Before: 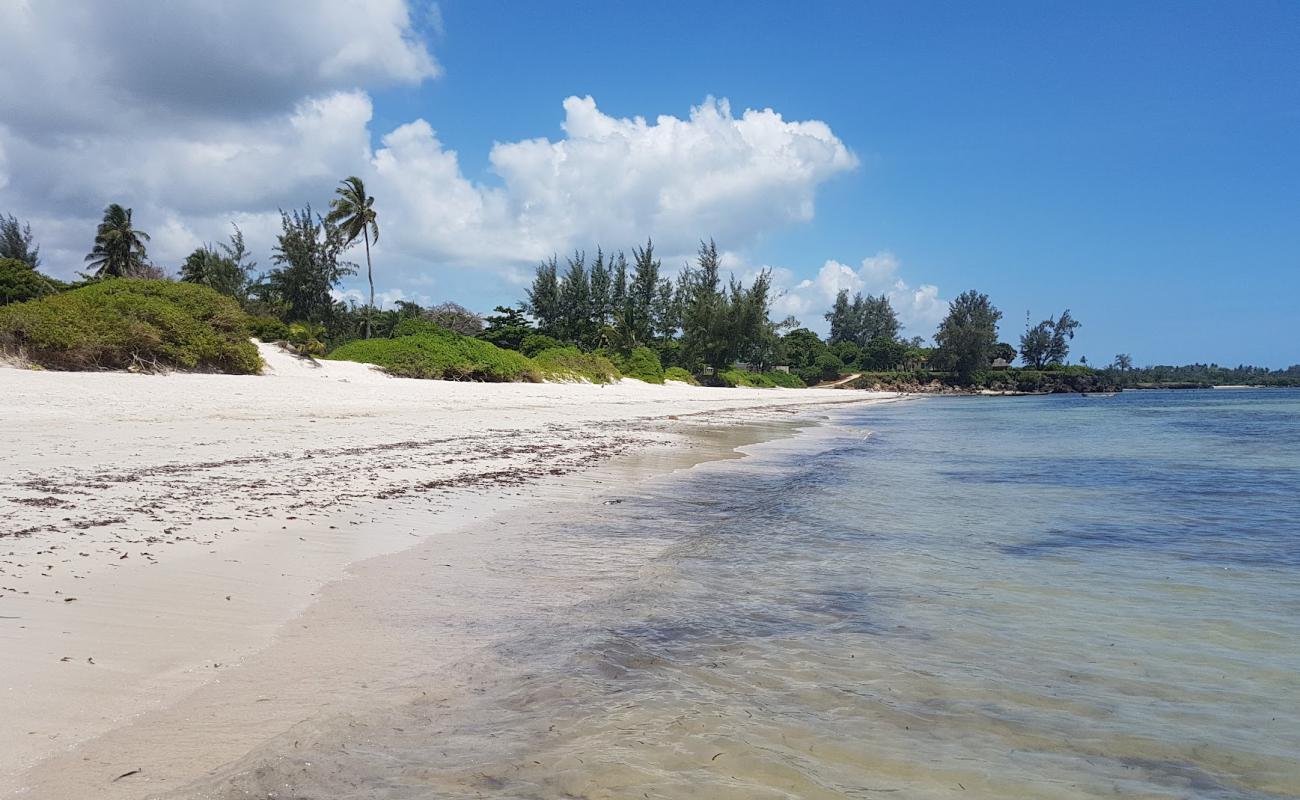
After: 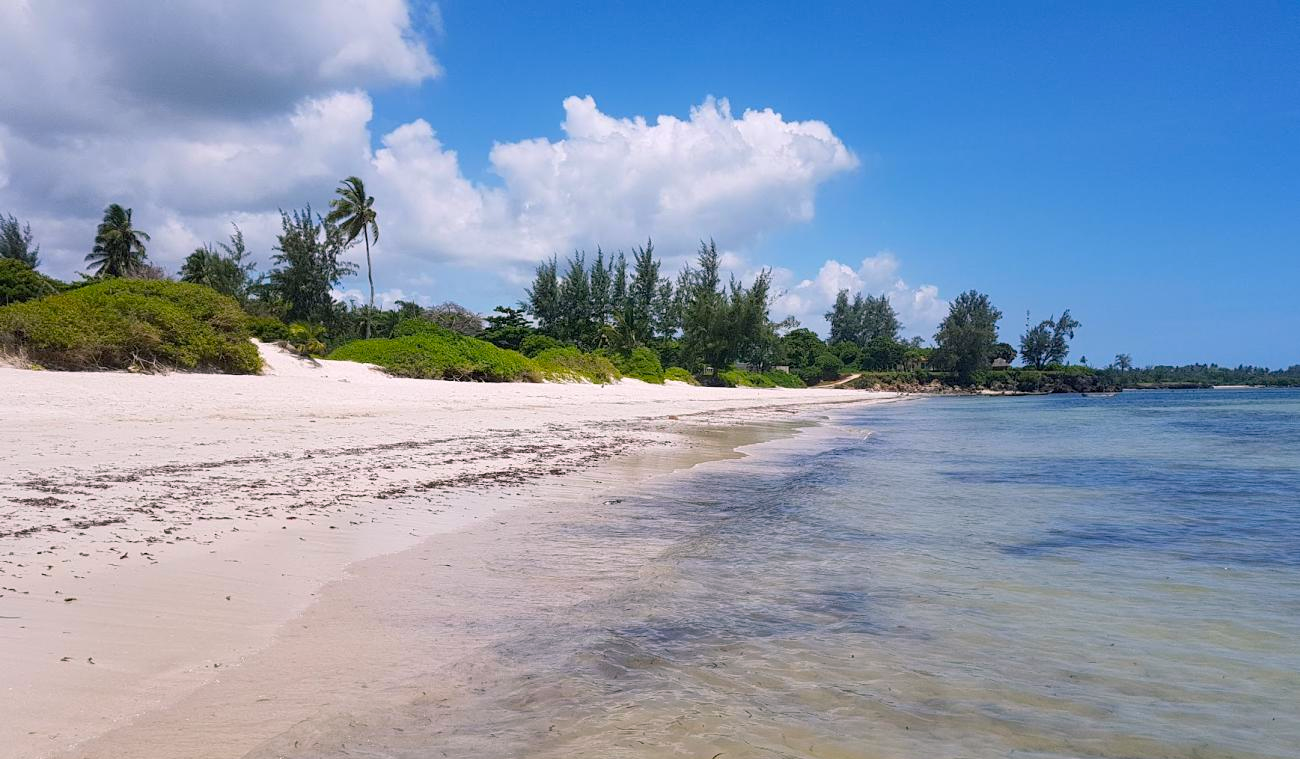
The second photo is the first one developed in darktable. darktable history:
color balance rgb: shadows lift › chroma 2%, shadows lift › hue 217.2°, power › chroma 0.25%, power › hue 60°, highlights gain › chroma 1.5%, highlights gain › hue 309.6°, global offset › luminance -0.25%, perceptual saturation grading › global saturation 15%, global vibrance 15%
crop and rotate: top 0%, bottom 5.097%
